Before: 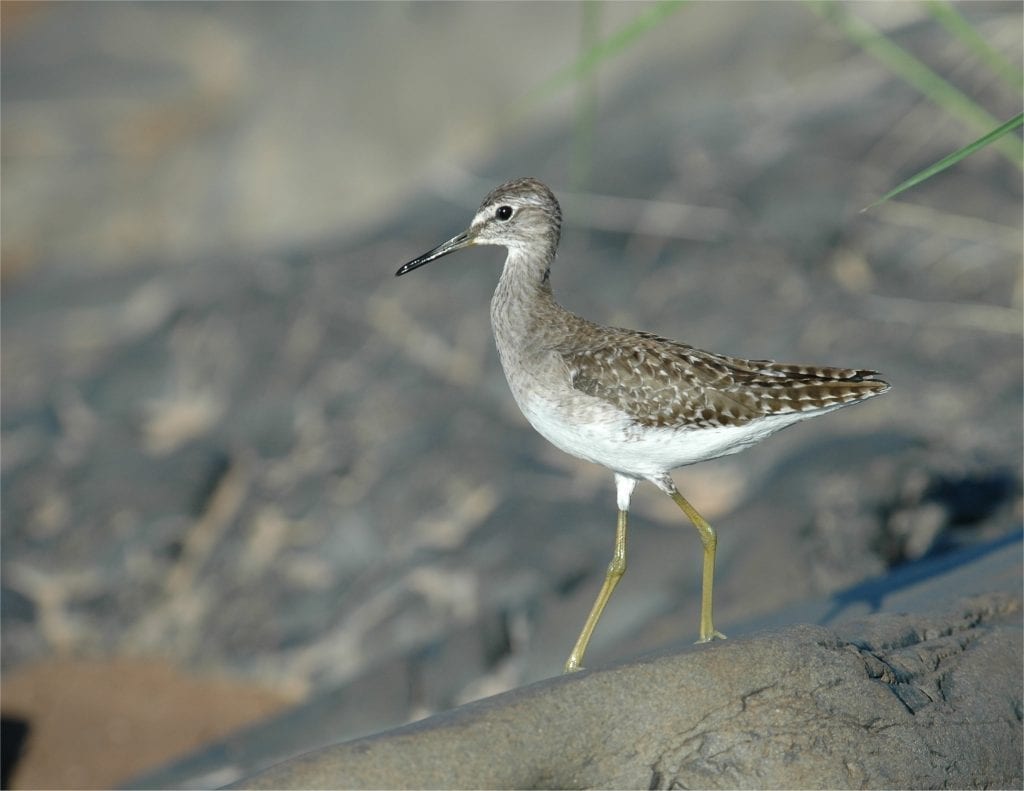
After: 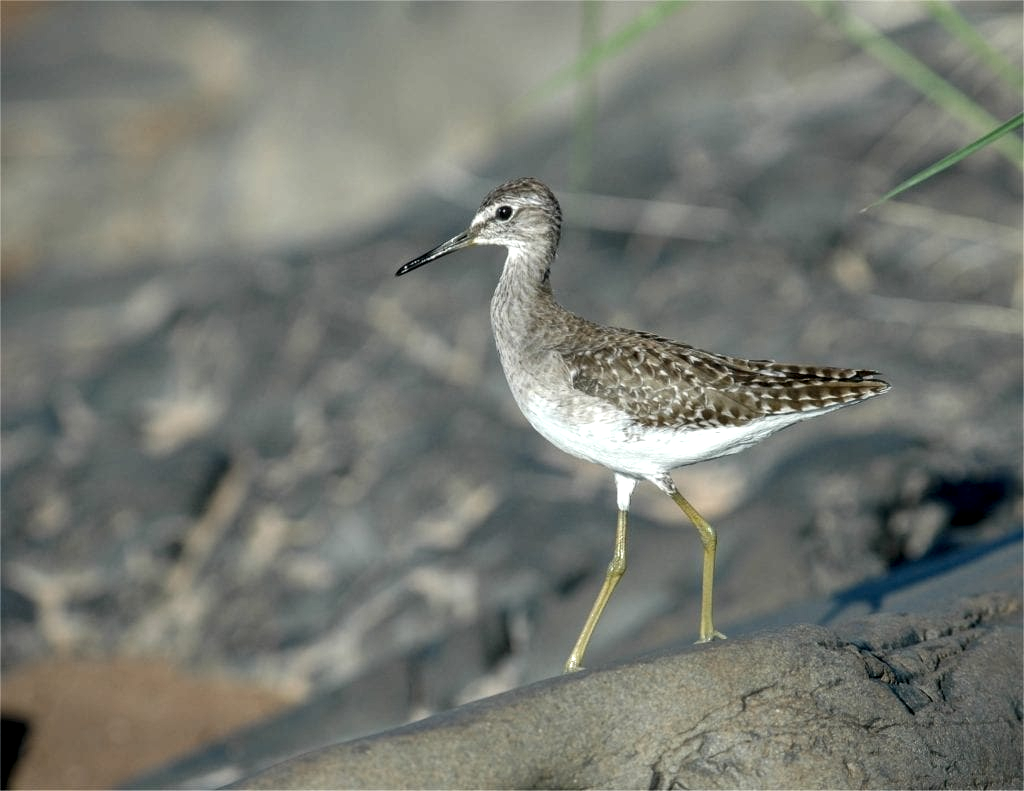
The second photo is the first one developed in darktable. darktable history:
local contrast: highlights 59%, detail 146%
